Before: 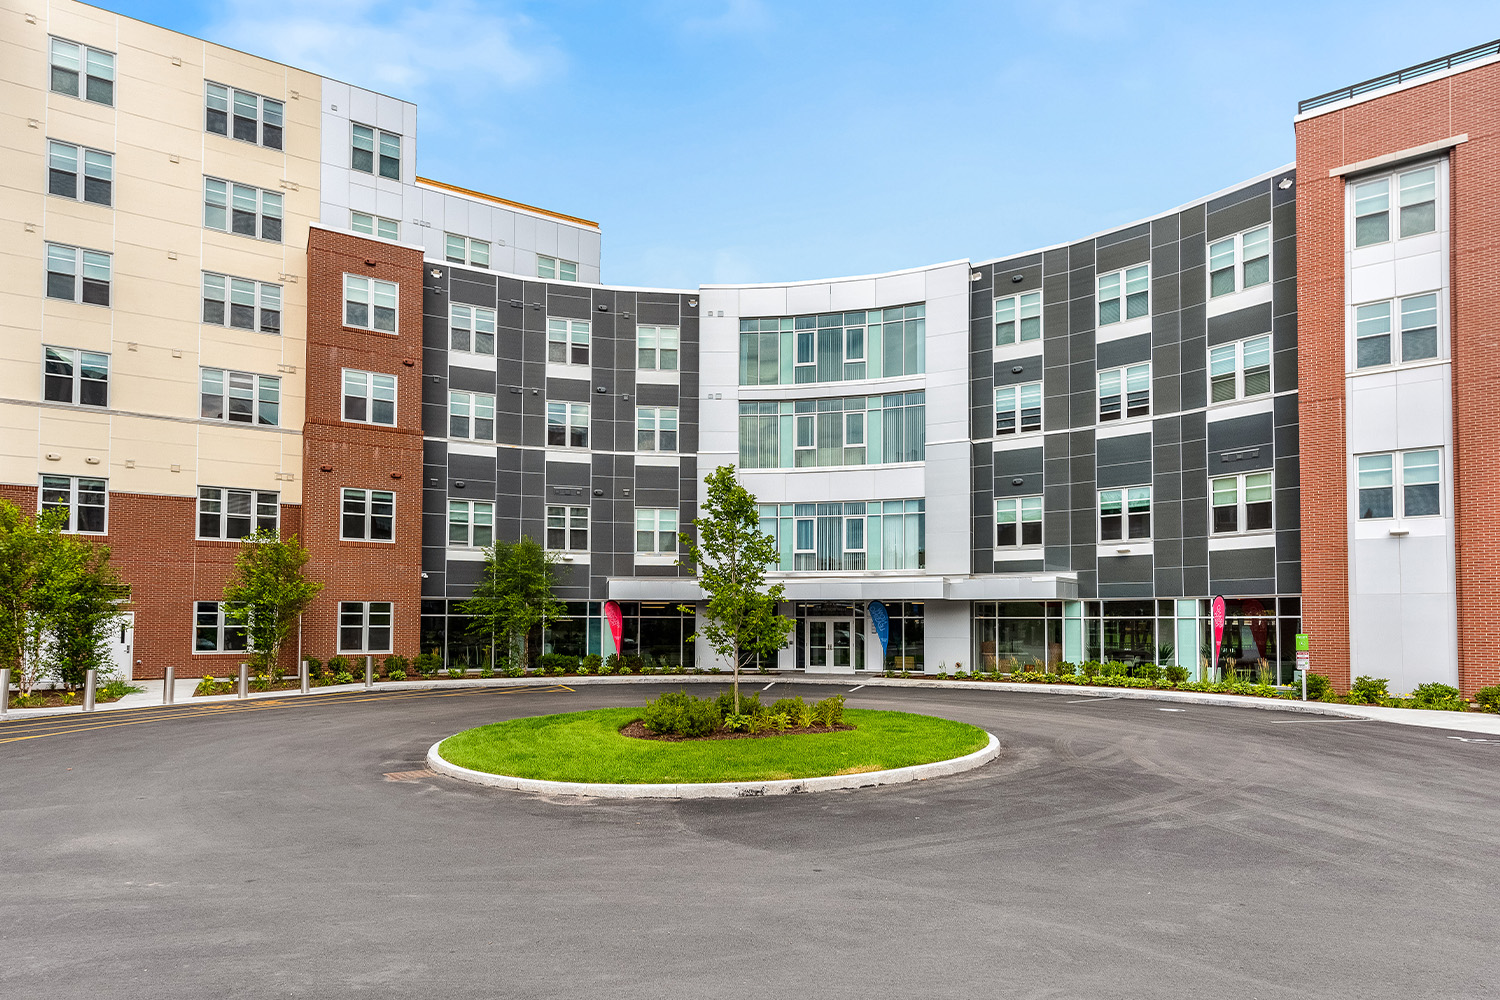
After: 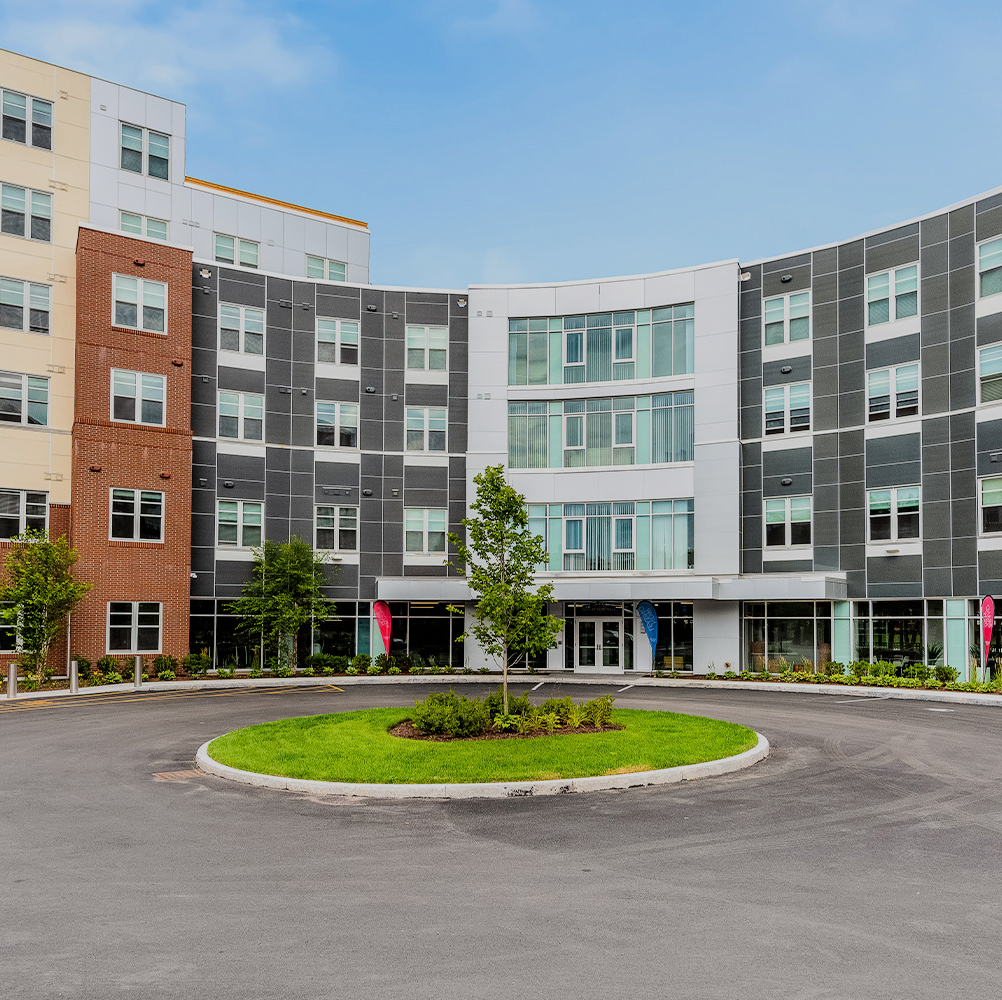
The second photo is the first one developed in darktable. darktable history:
crop: left 15.422%, right 17.727%
filmic rgb: black relative exposure -7.65 EV, white relative exposure 4.56 EV, hardness 3.61, color science v6 (2022)
